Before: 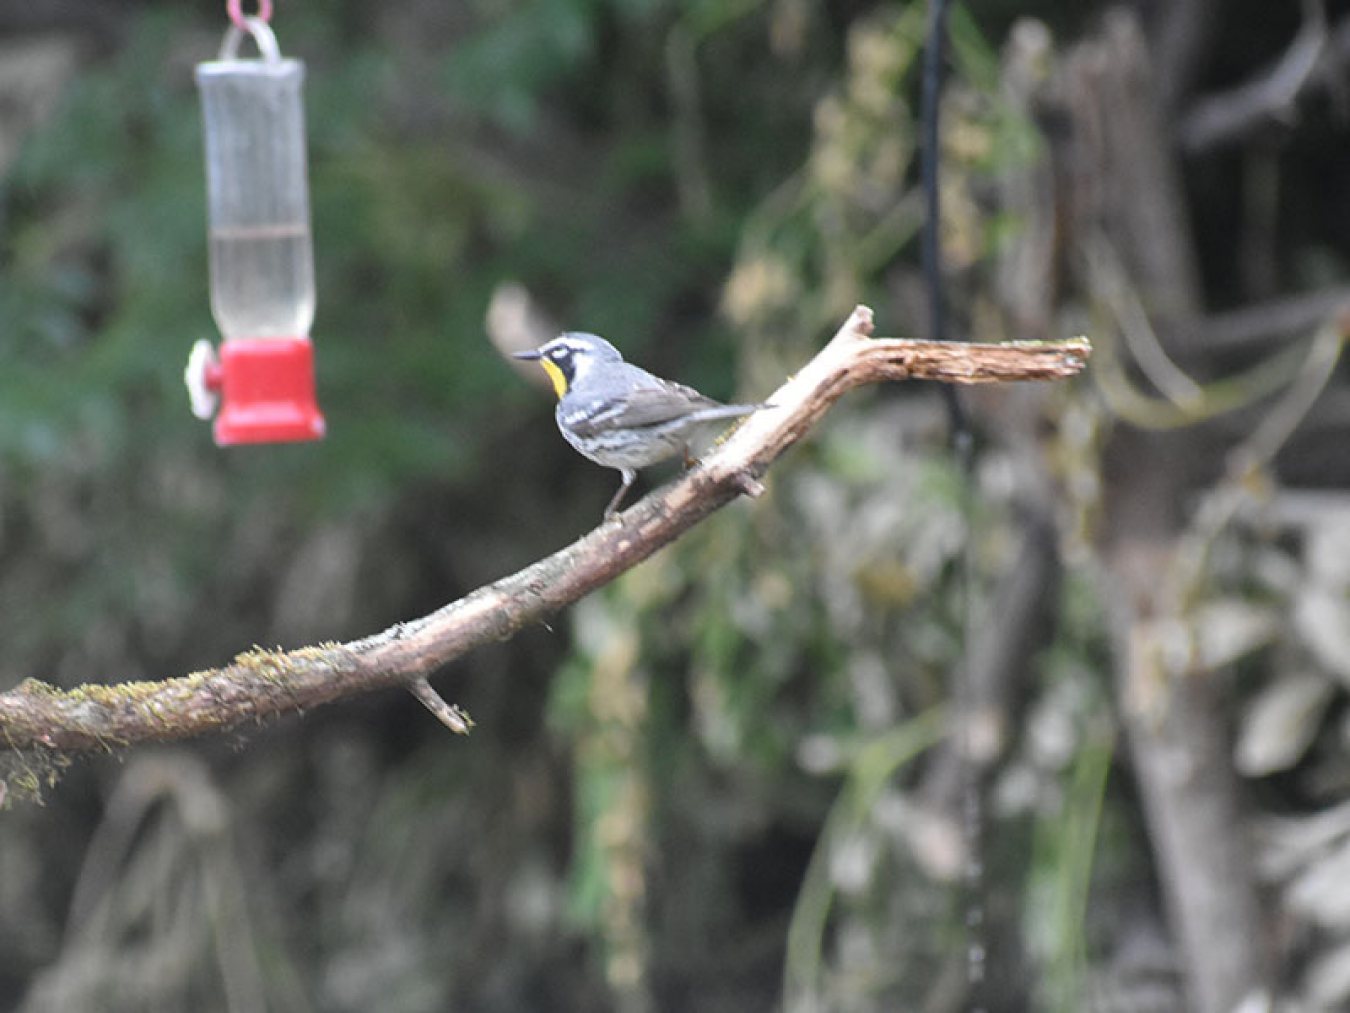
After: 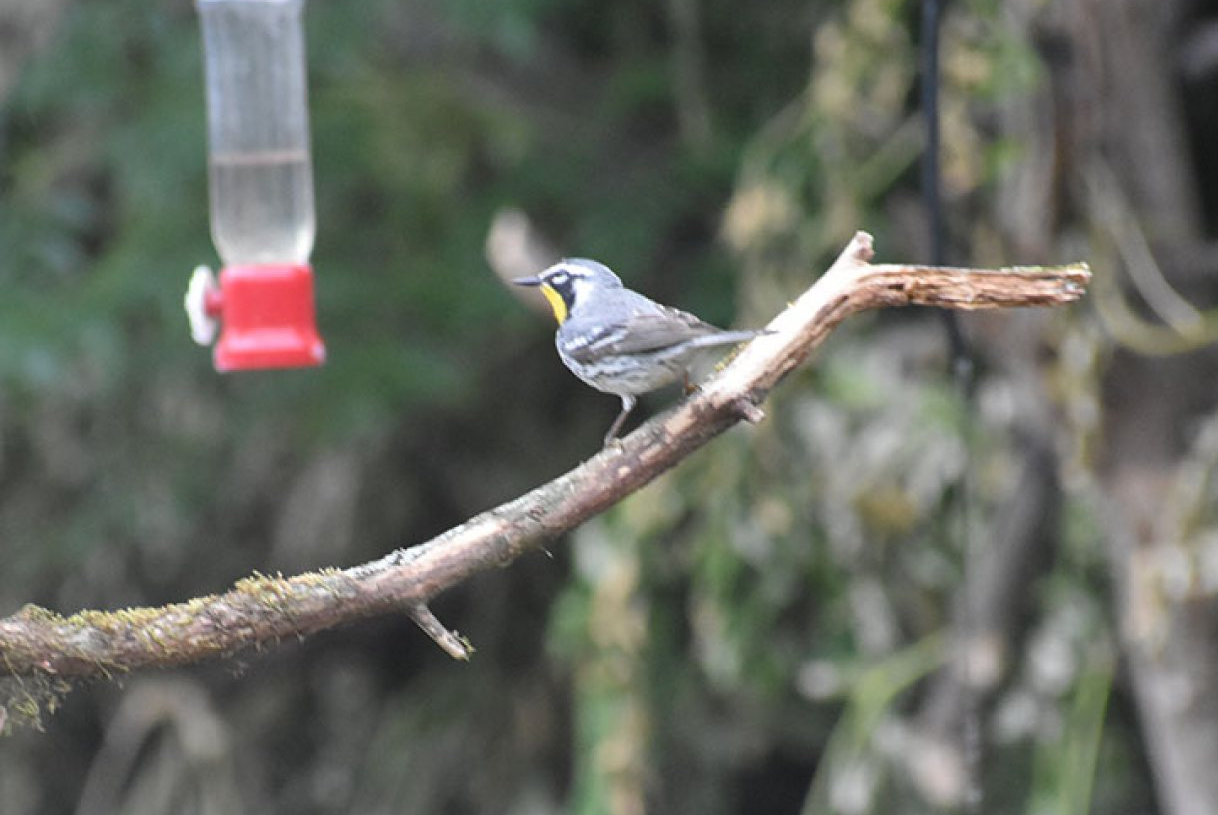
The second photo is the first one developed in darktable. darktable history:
crop: top 7.394%, right 9.771%, bottom 12.094%
